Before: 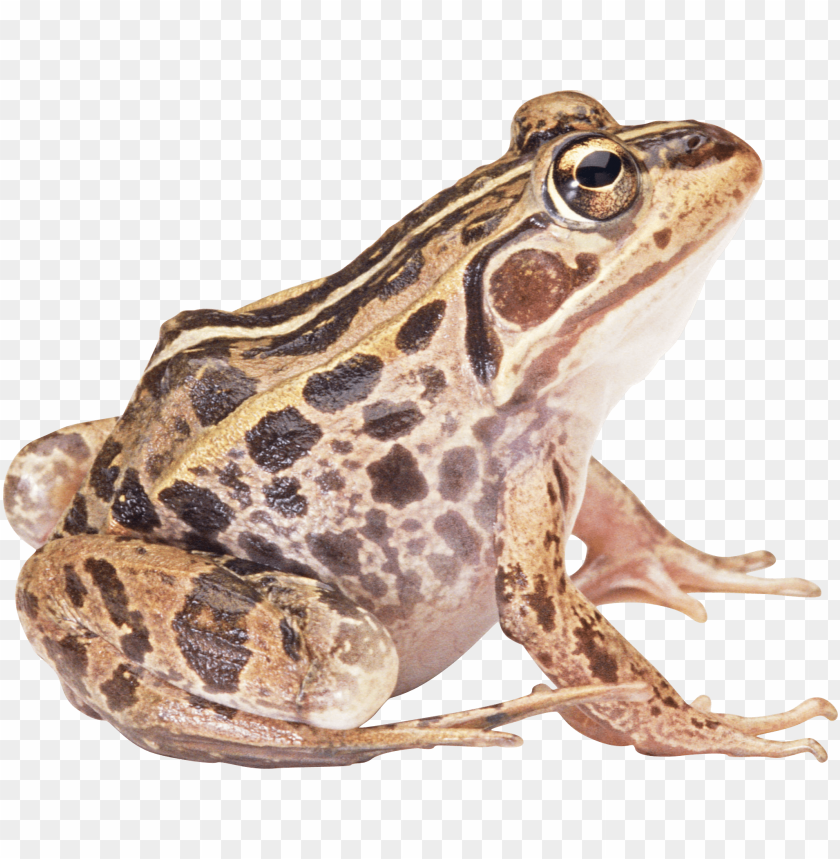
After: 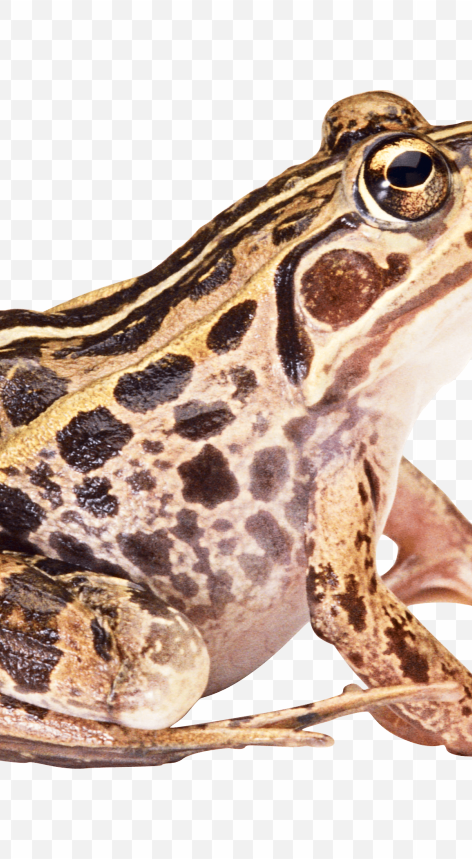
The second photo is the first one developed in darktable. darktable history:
crop and rotate: left 22.516%, right 21.234%
contrast brightness saturation: contrast 0.19, brightness -0.11, saturation 0.21
